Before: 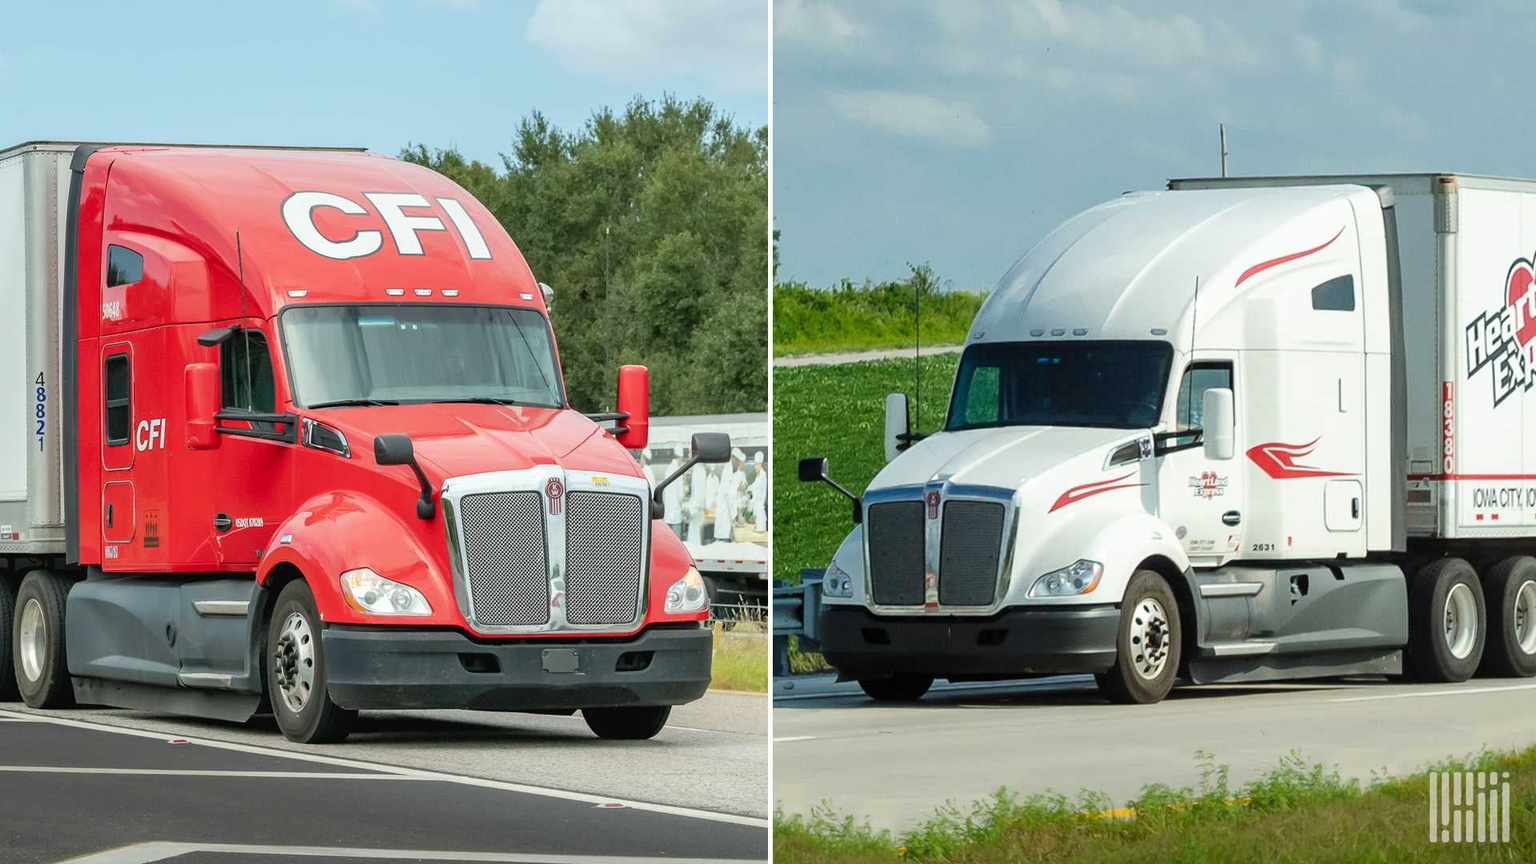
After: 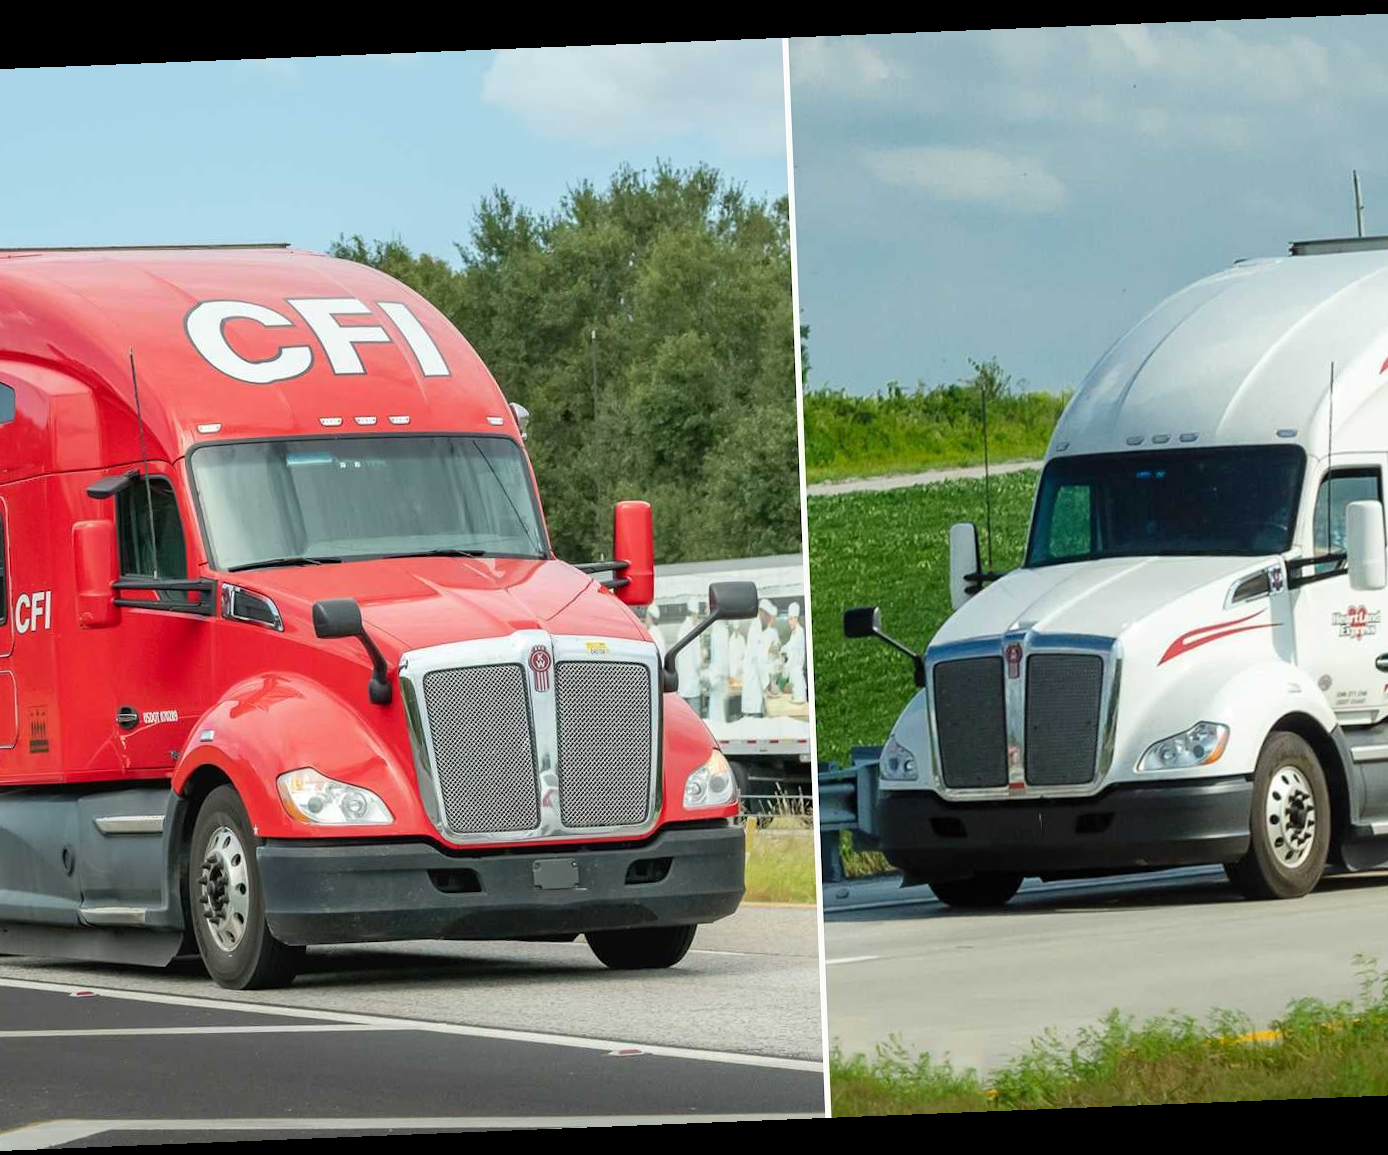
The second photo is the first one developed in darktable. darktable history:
crop and rotate: left 9.061%, right 20.142%
rotate and perspective: rotation -2.29°, automatic cropping off
